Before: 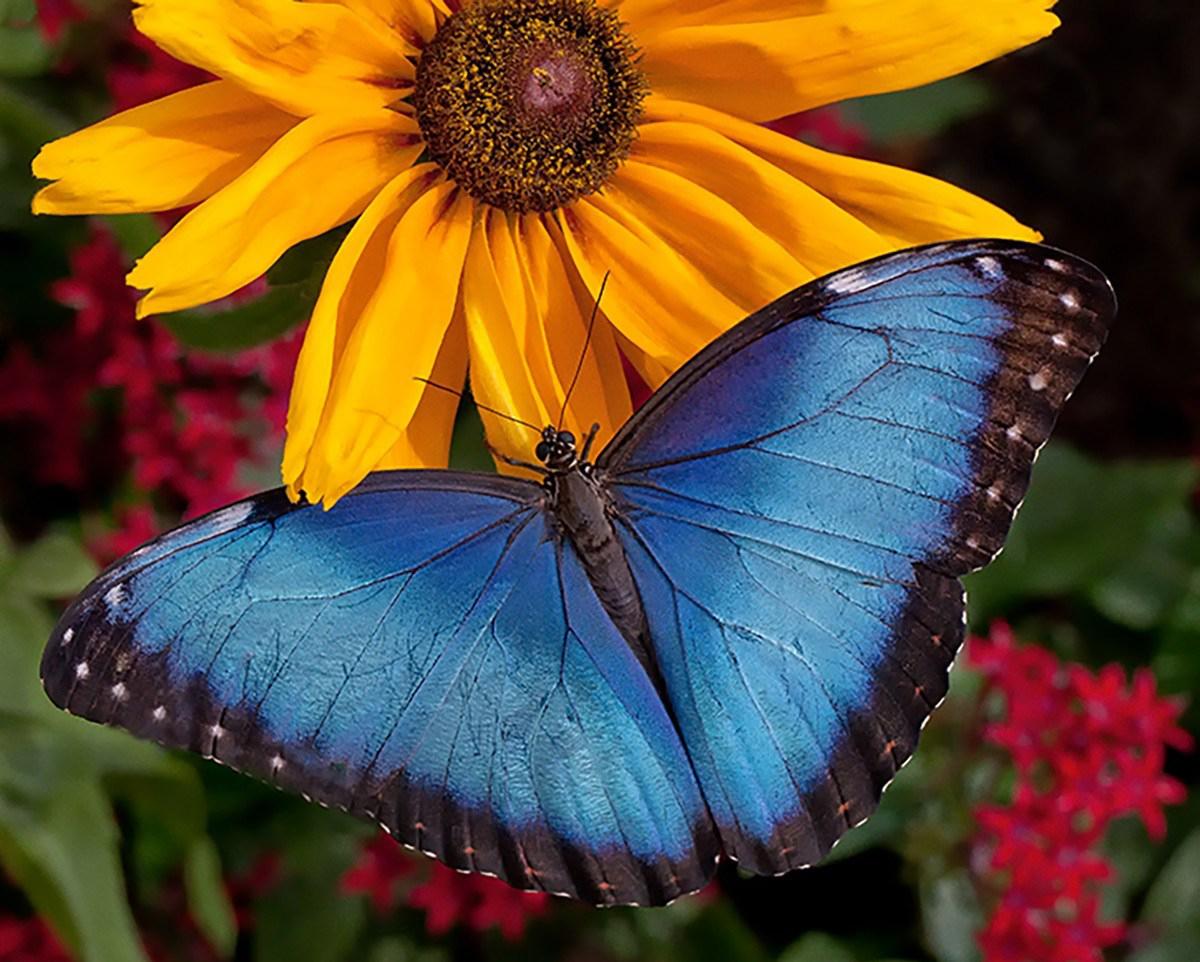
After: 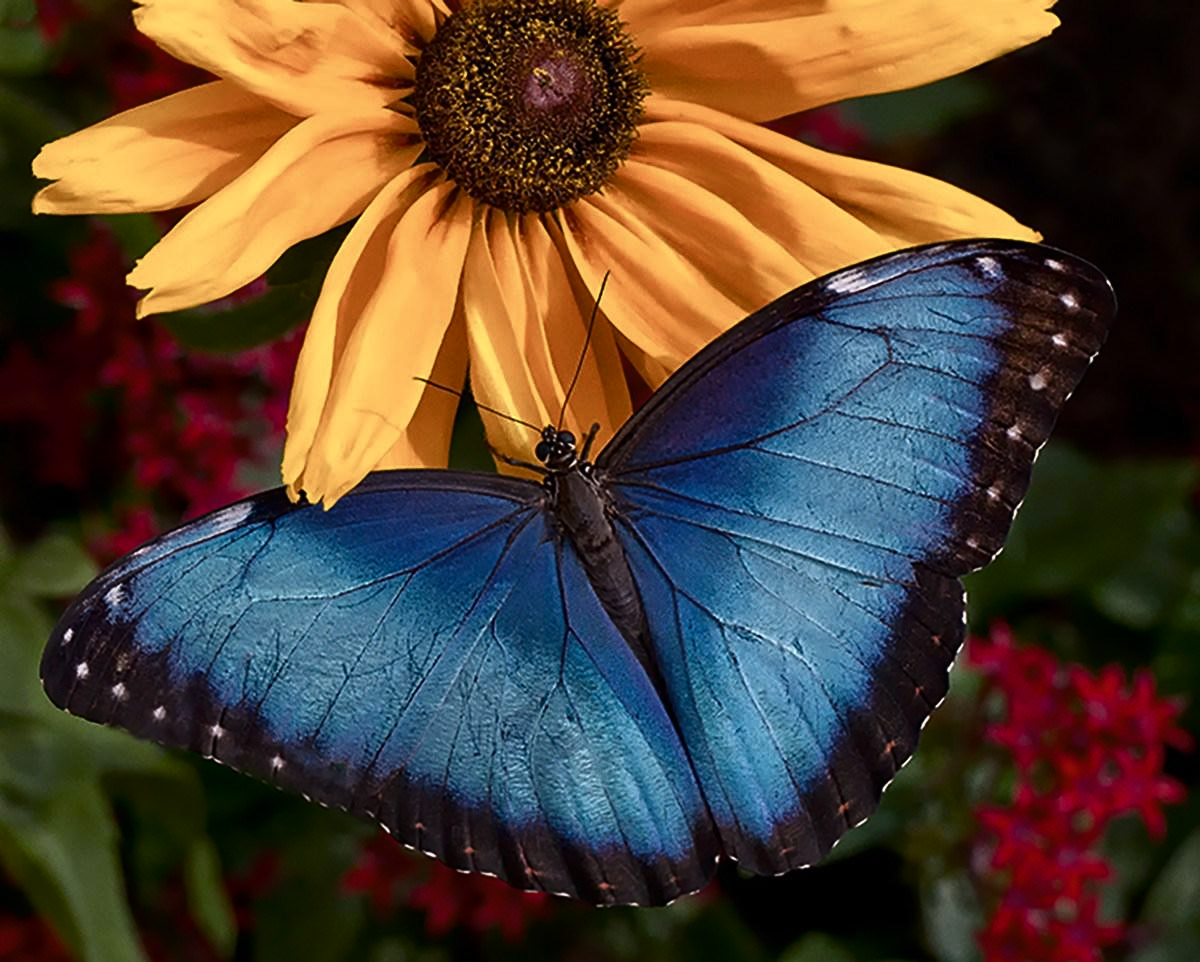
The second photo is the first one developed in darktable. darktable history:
color balance rgb: perceptual saturation grading › global saturation 20%, perceptual saturation grading › highlights -49.091%, perceptual saturation grading › shadows 24.404%
tone curve: curves: ch0 [(0, 0) (0.003, 0.004) (0.011, 0.009) (0.025, 0.017) (0.044, 0.029) (0.069, 0.04) (0.1, 0.051) (0.136, 0.07) (0.177, 0.095) (0.224, 0.131) (0.277, 0.179) (0.335, 0.237) (0.399, 0.302) (0.468, 0.386) (0.543, 0.471) (0.623, 0.576) (0.709, 0.699) (0.801, 0.817) (0.898, 0.917) (1, 1)], color space Lab, linked channels, preserve colors none
